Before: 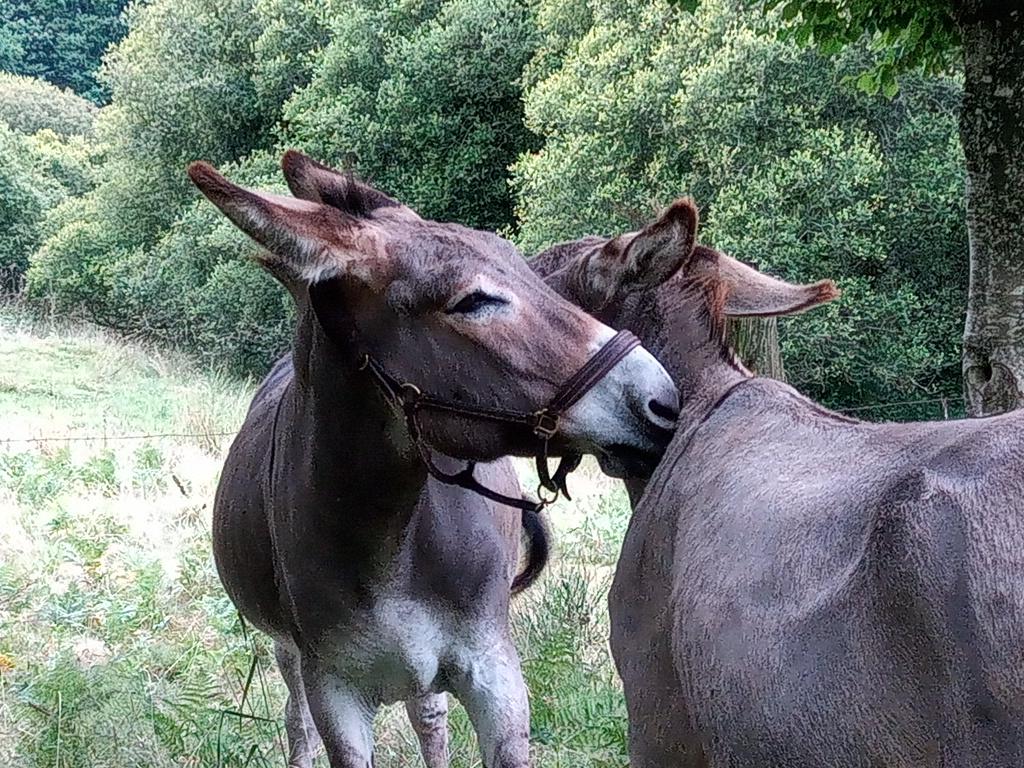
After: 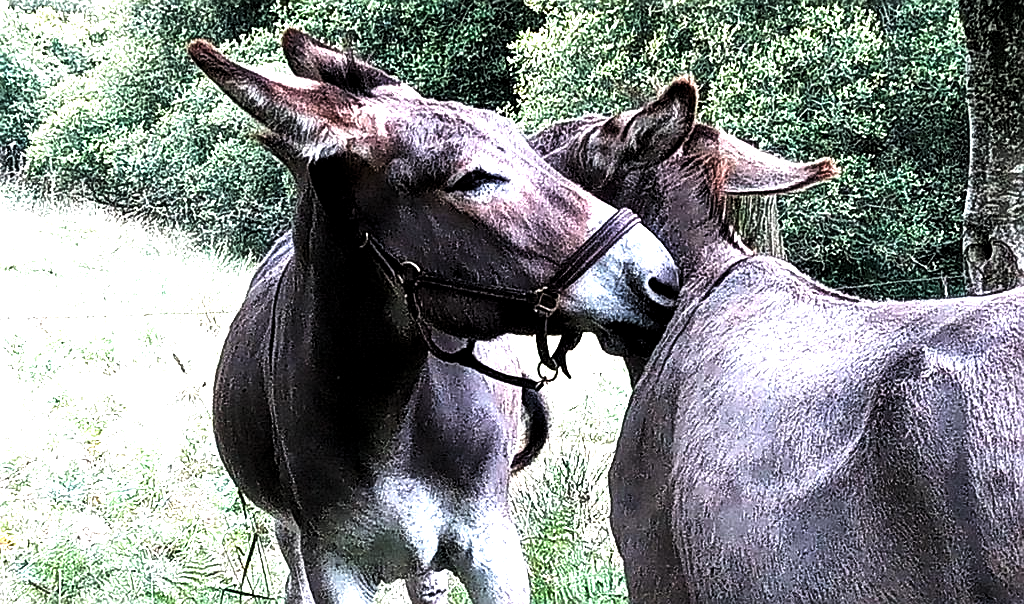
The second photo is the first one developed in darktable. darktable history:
sharpen: on, module defaults
exposure: exposure 0.493 EV, compensate highlight preservation false
levels: black 3.82%, levels [0.044, 0.475, 0.791]
crop and rotate: top 15.91%, bottom 5.38%
